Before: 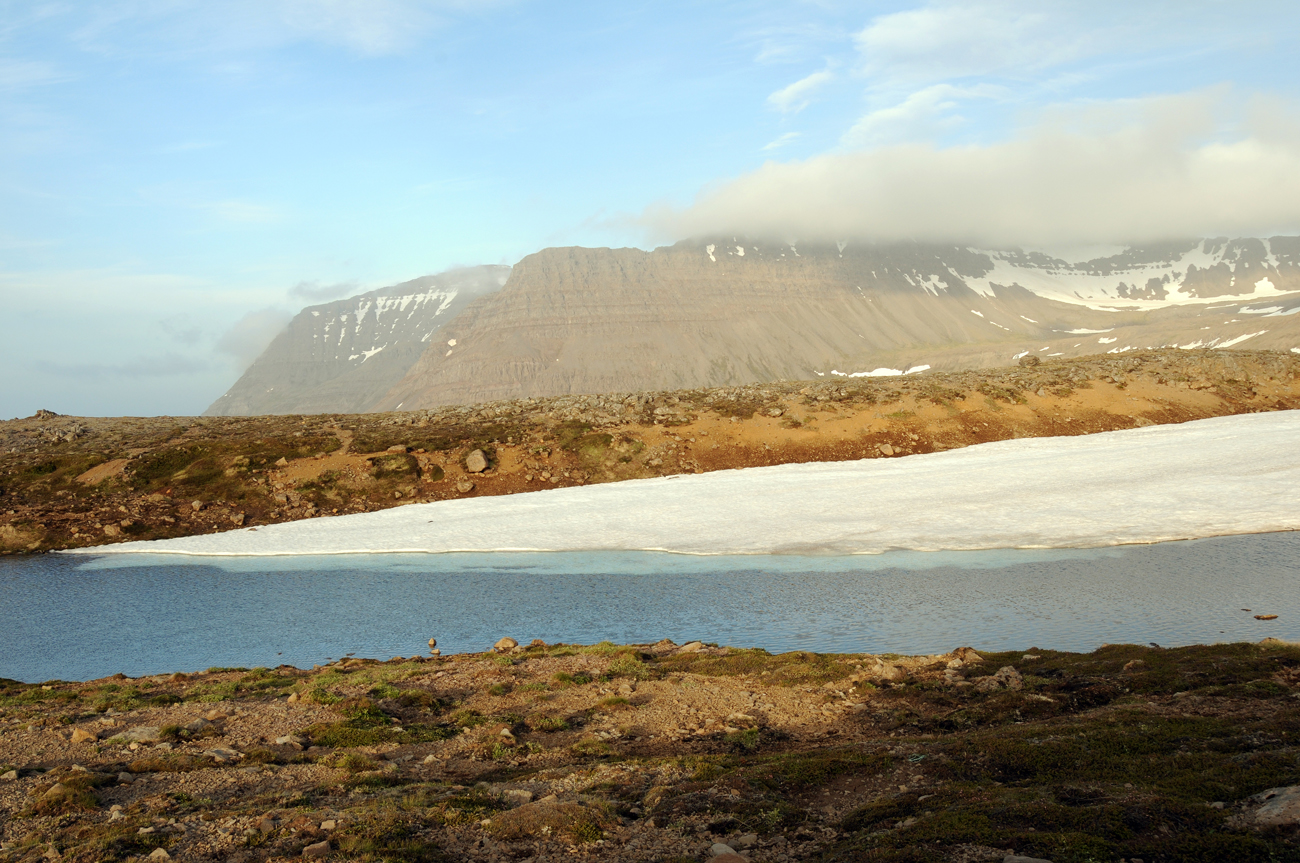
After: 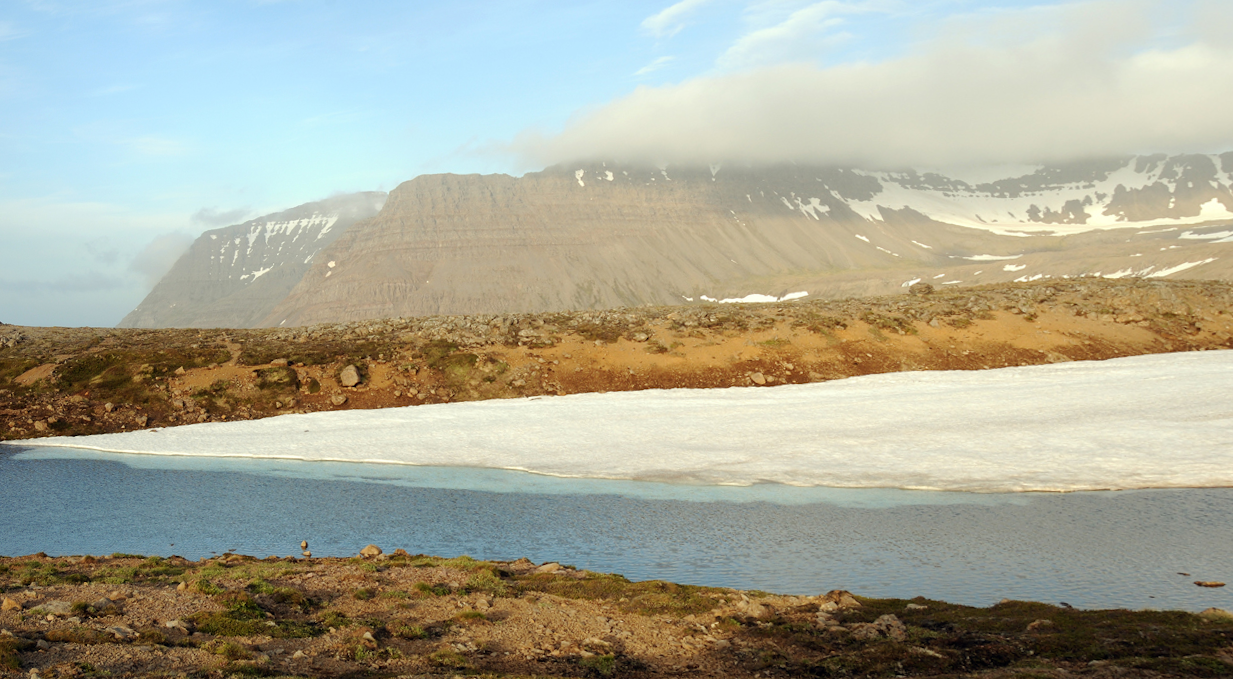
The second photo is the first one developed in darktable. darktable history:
crop: left 1.964%, top 3.251%, right 1.122%, bottom 4.933%
rotate and perspective: rotation 1.69°, lens shift (vertical) -0.023, lens shift (horizontal) -0.291, crop left 0.025, crop right 0.988, crop top 0.092, crop bottom 0.842
